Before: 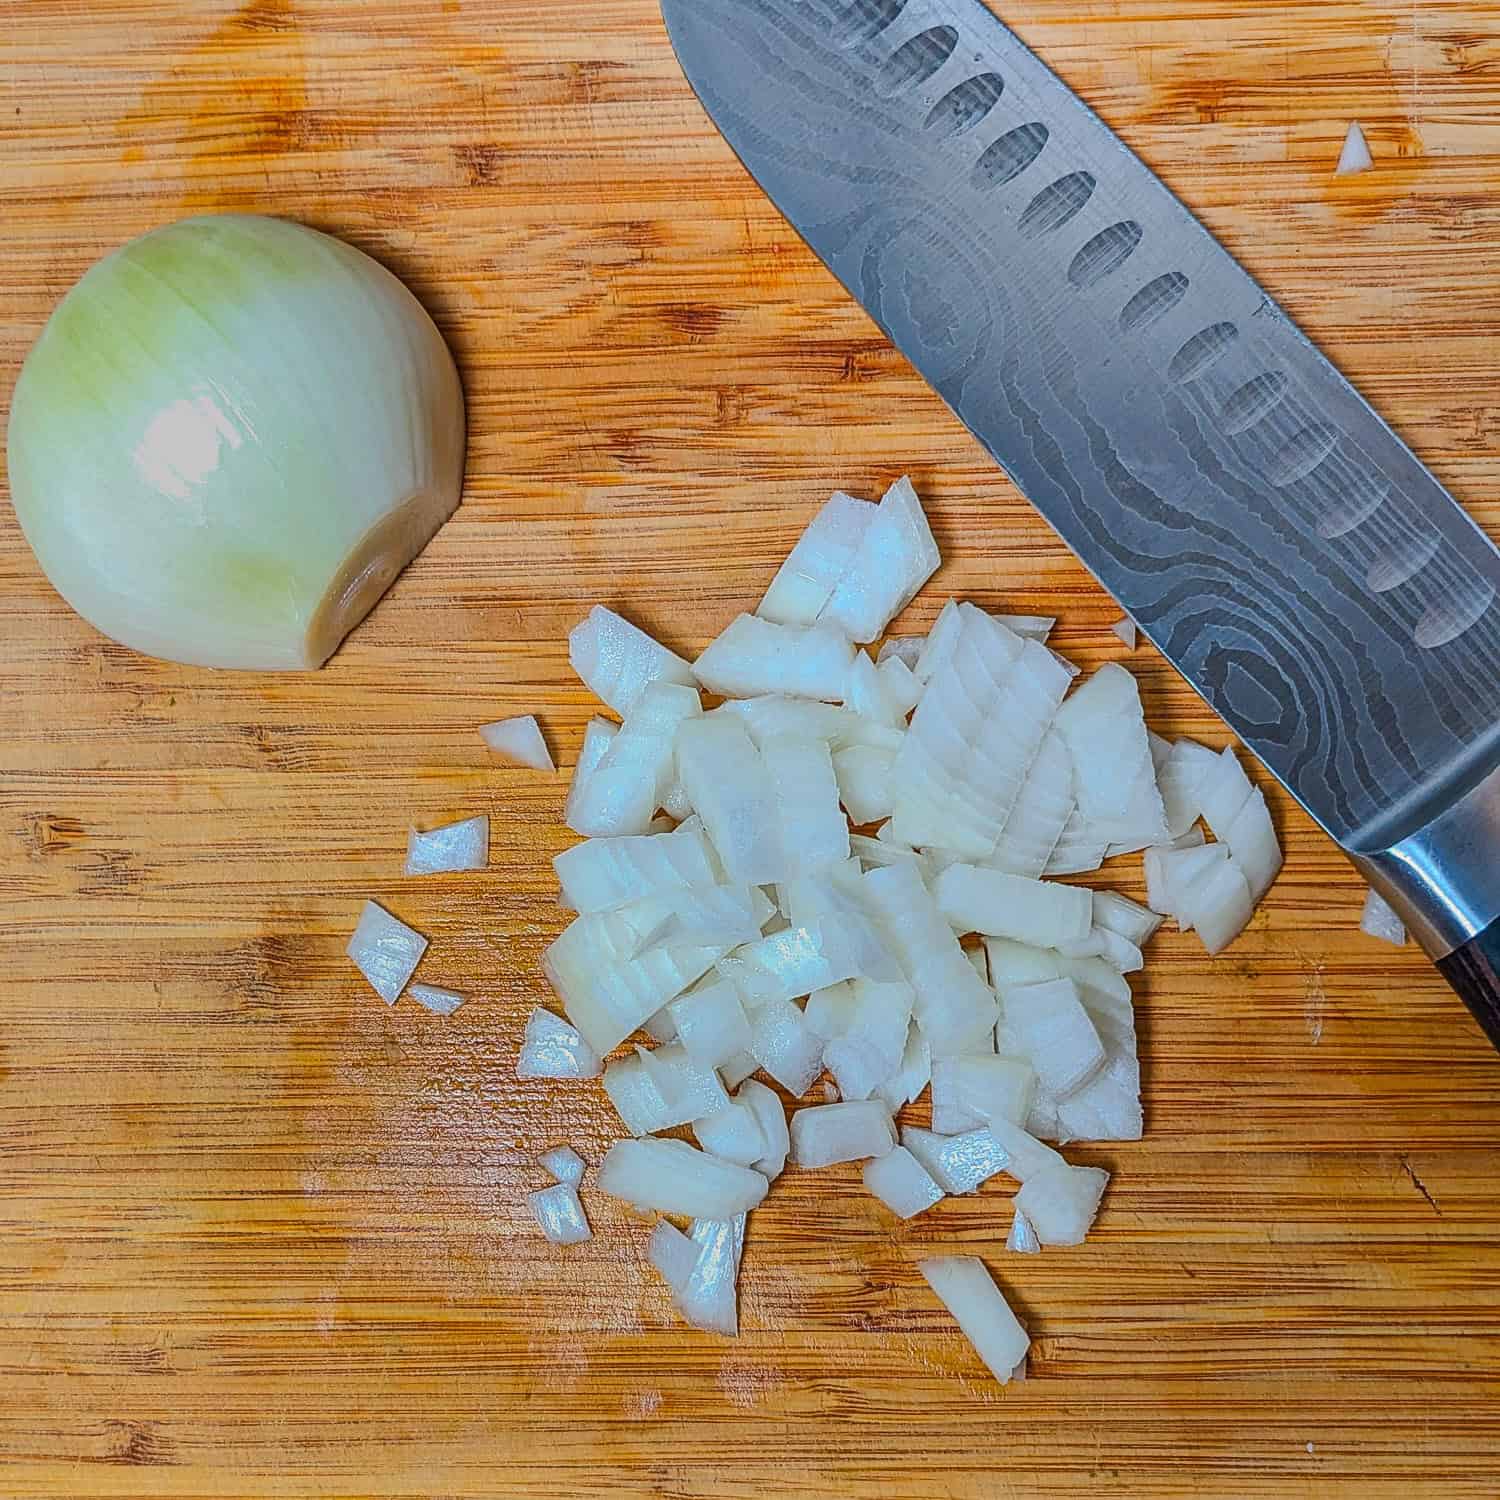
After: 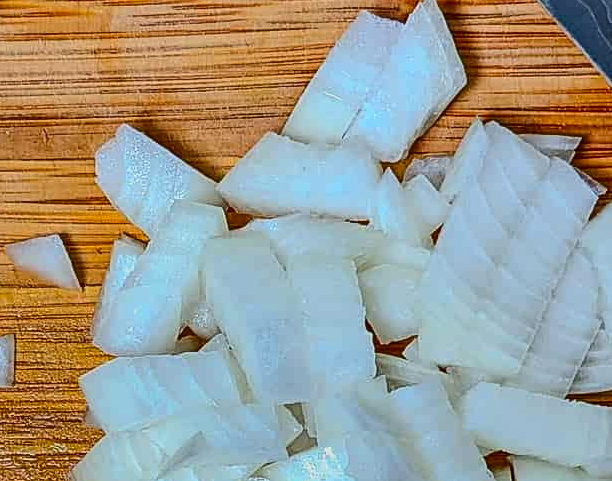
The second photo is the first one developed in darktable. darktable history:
crop: left 31.641%, top 32.076%, right 27.548%, bottom 35.852%
contrast brightness saturation: contrast 0.201, brightness -0.113, saturation 0.098
